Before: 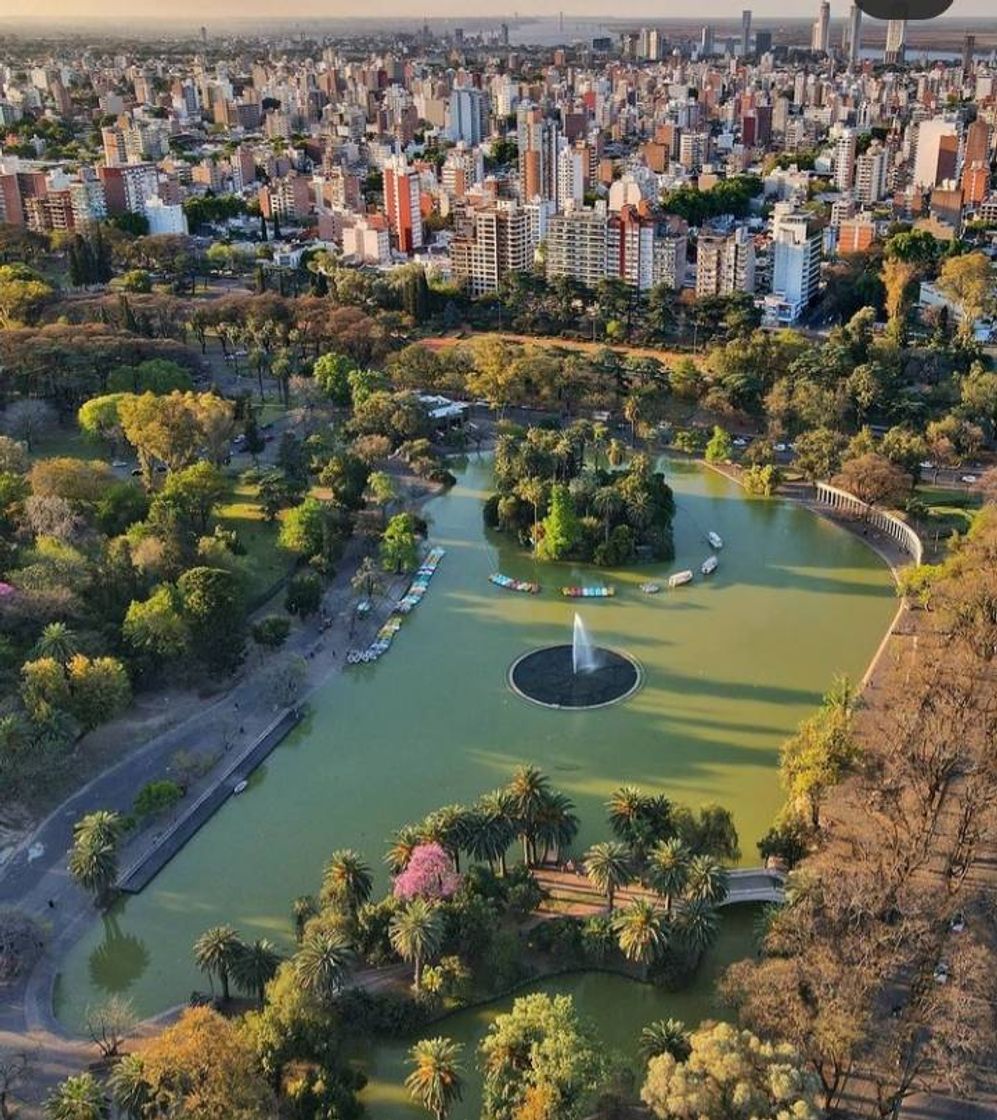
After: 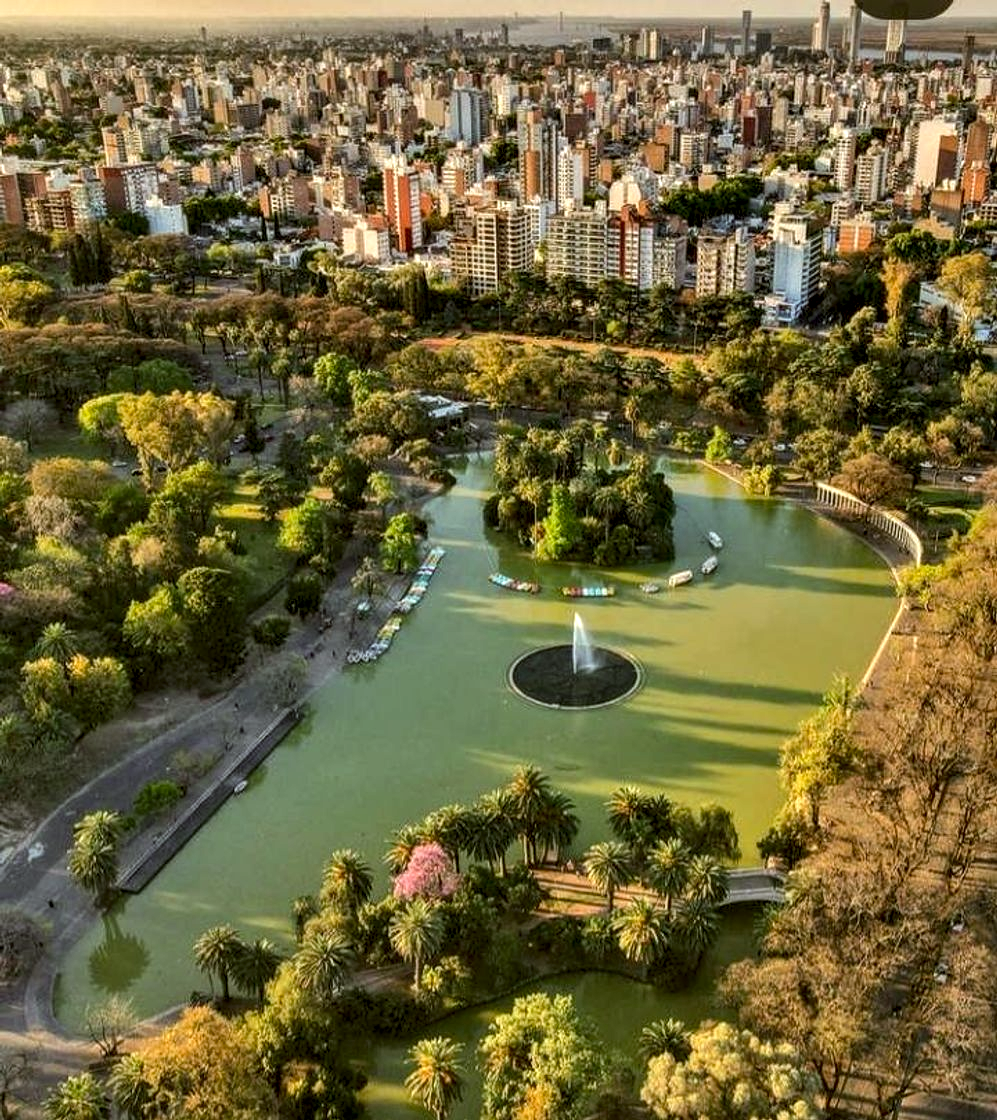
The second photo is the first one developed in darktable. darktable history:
local contrast: detail 150%
color correction: highlights a* -1.25, highlights b* 10.17, shadows a* 0.457, shadows b* 19.03
exposure: exposure 0.127 EV, compensate exposure bias true, compensate highlight preservation false
